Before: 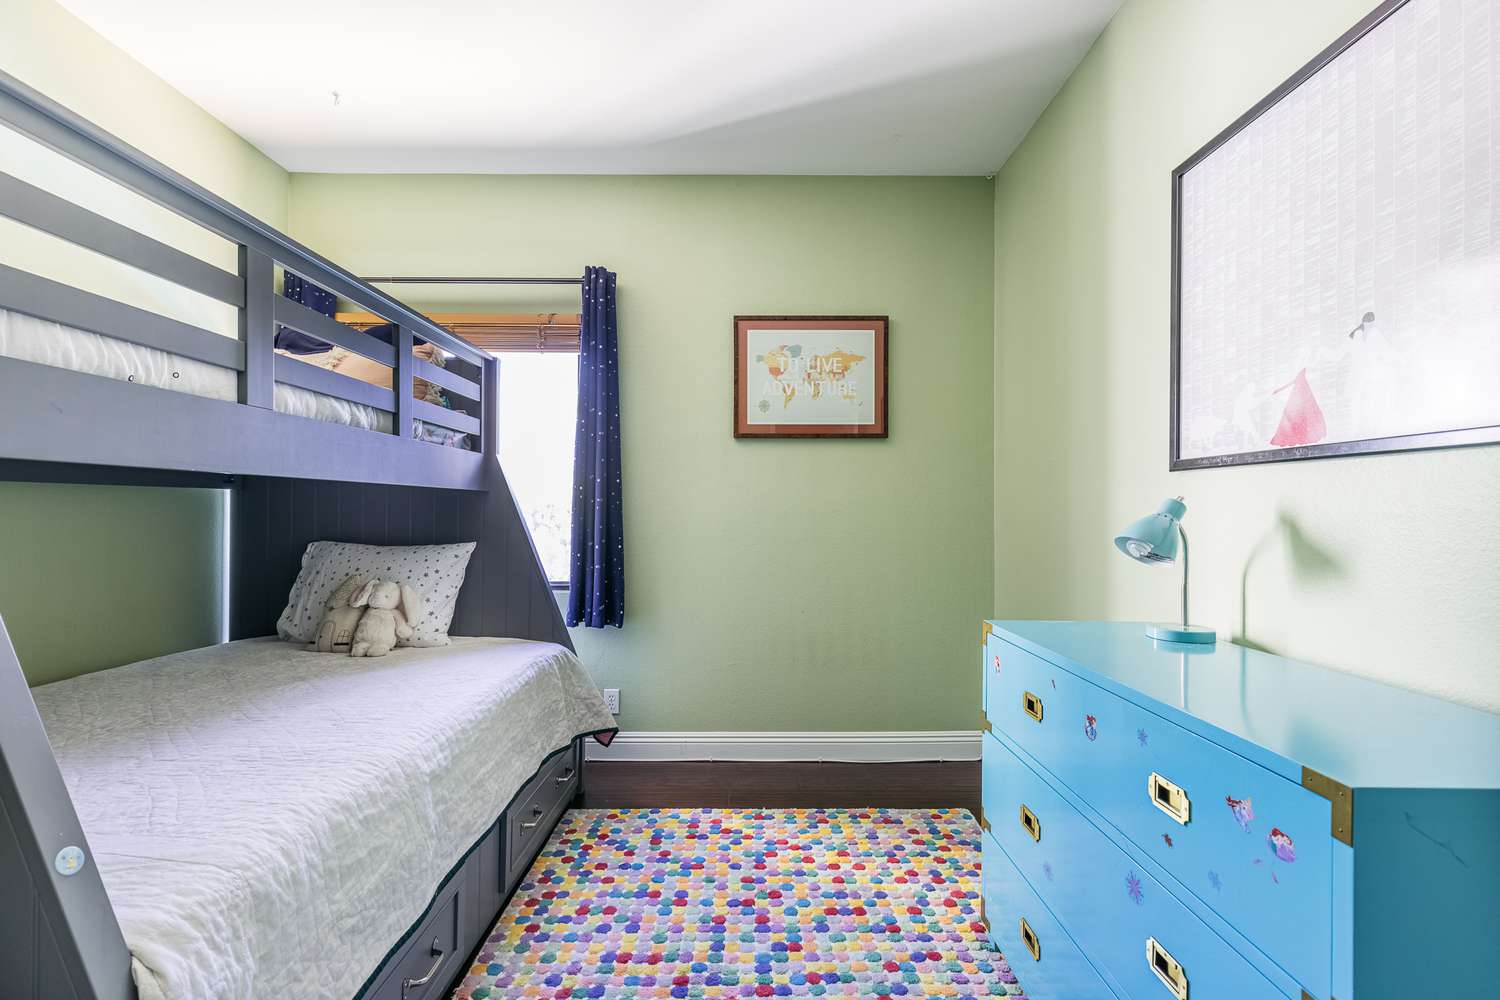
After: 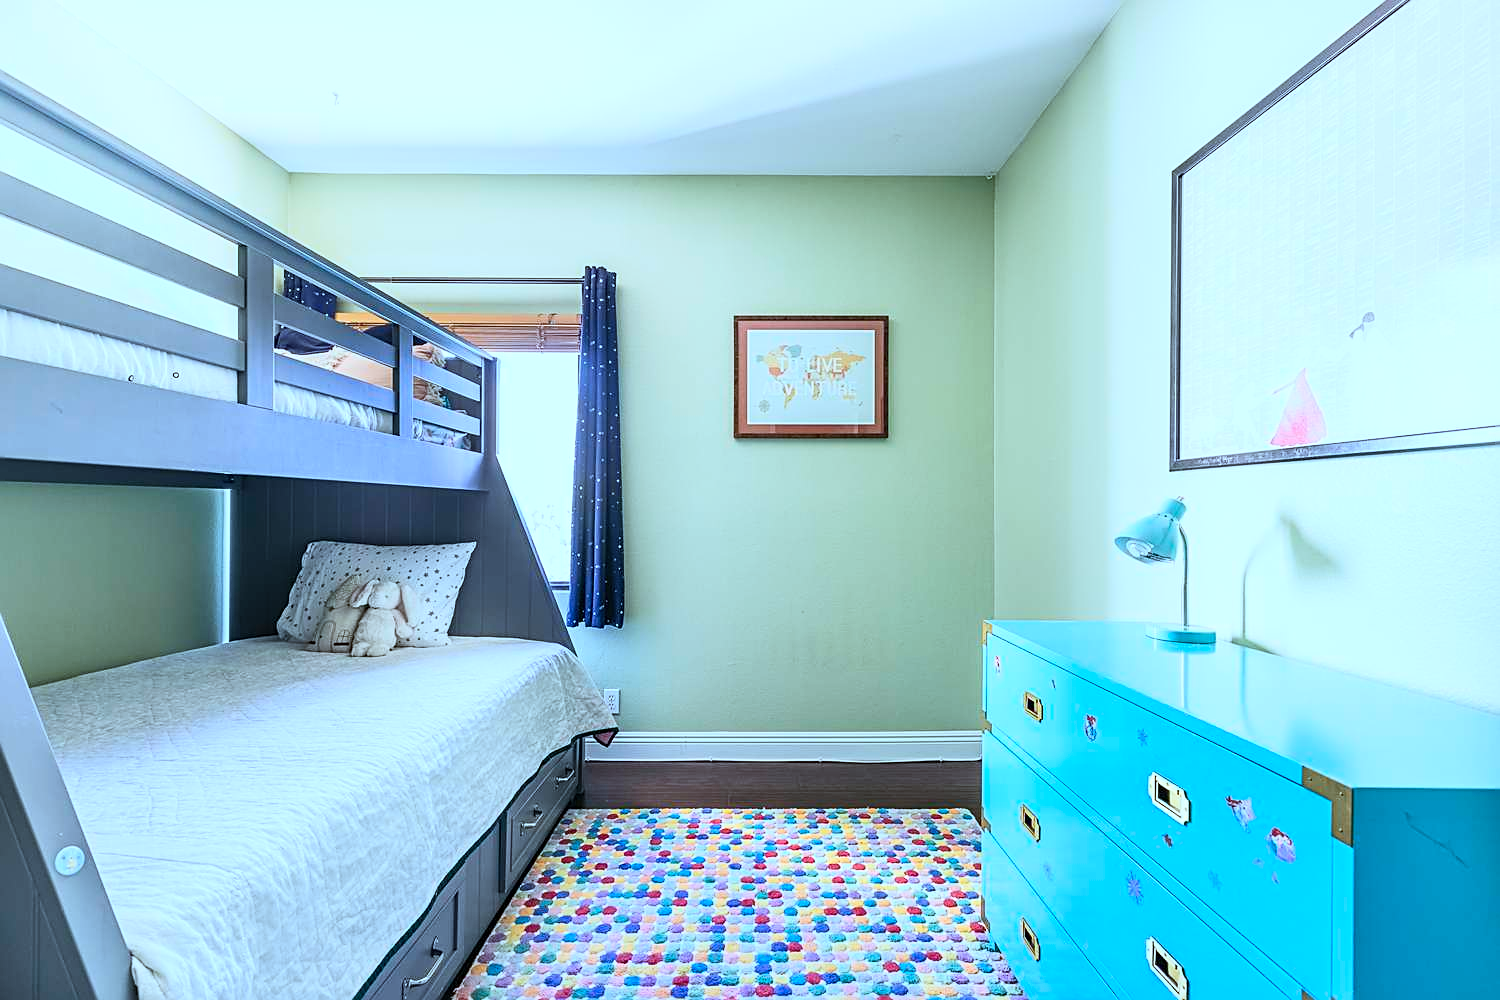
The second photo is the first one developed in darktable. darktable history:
contrast brightness saturation: contrast 0.202, brightness 0.168, saturation 0.219
sharpen: on, module defaults
color correction: highlights a* -9.38, highlights b* -22.4
